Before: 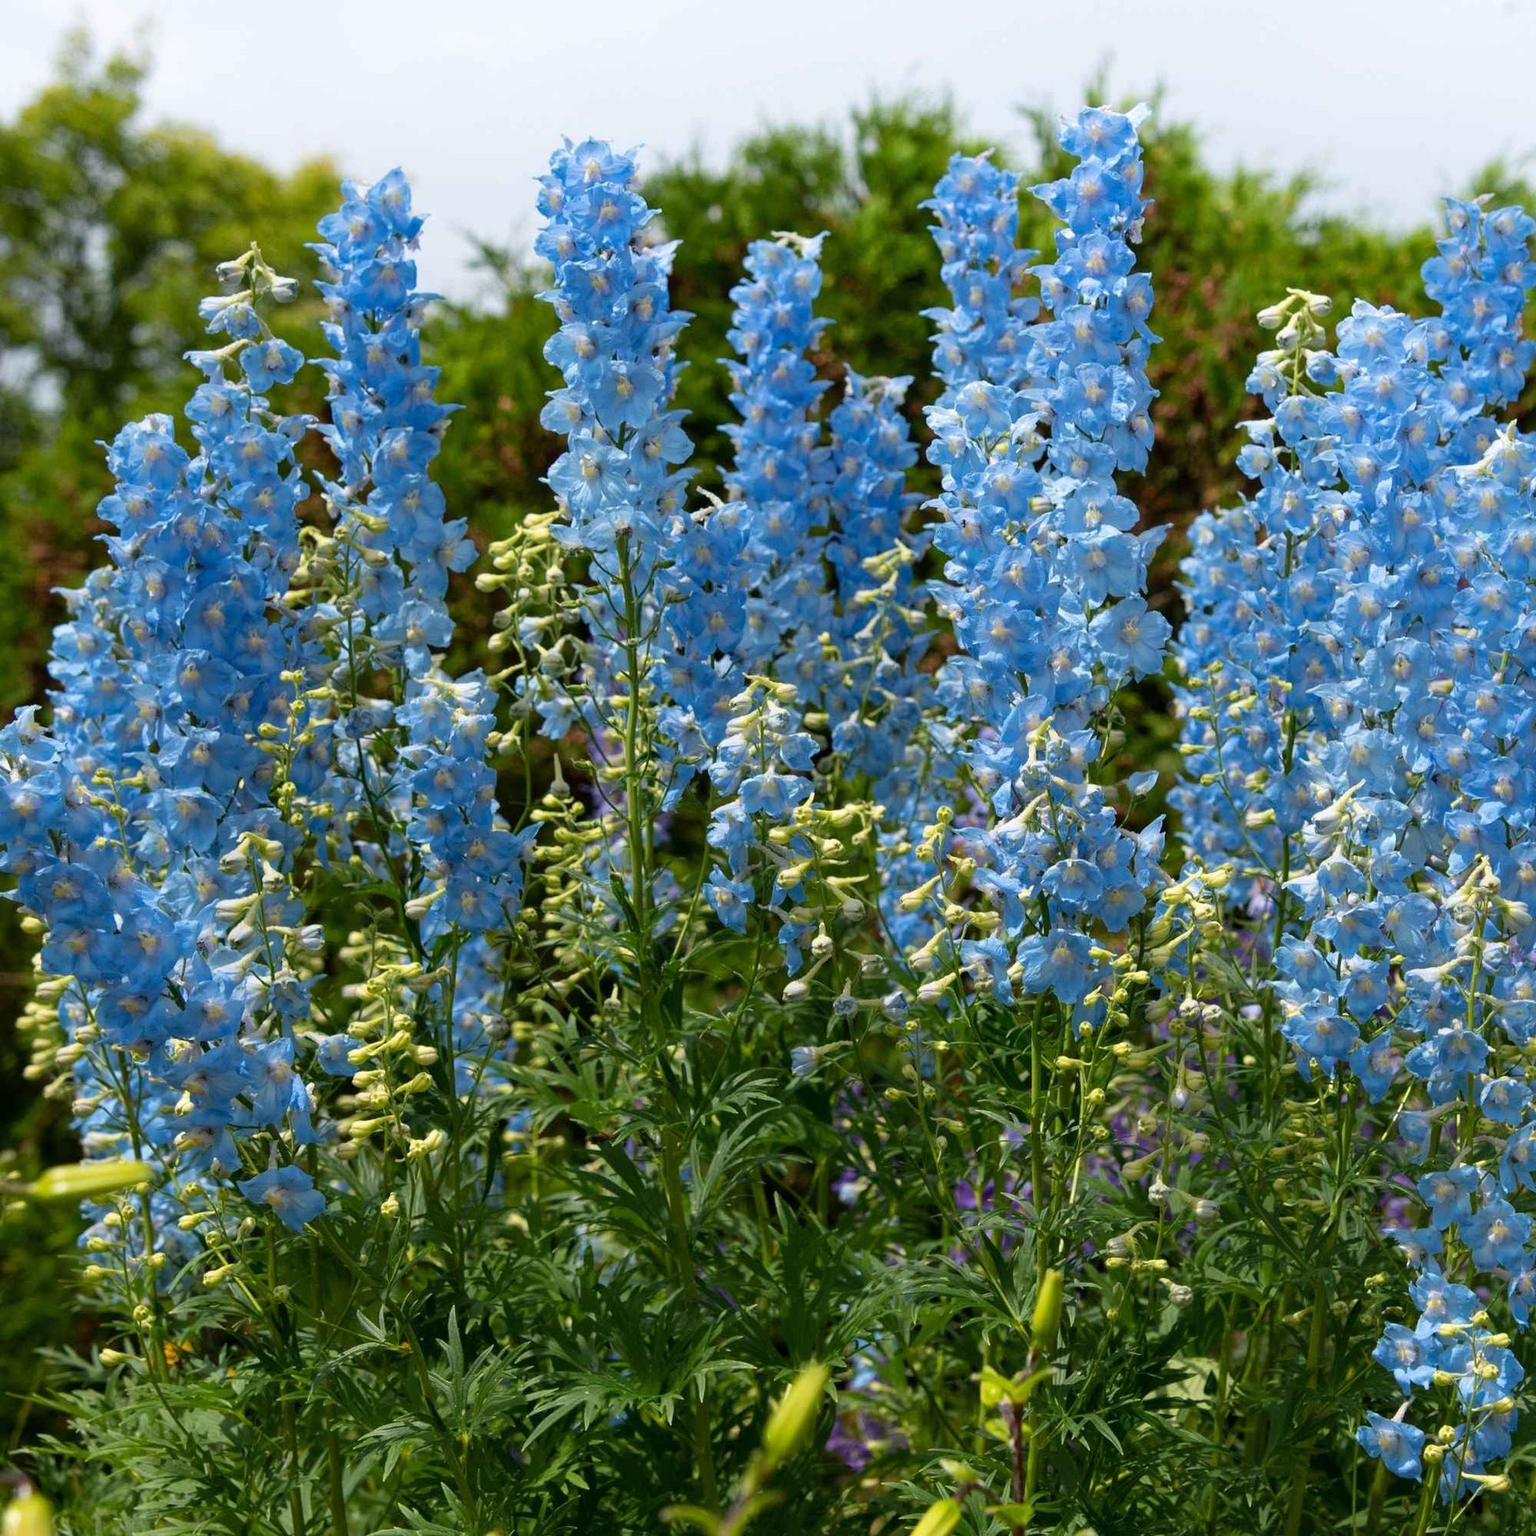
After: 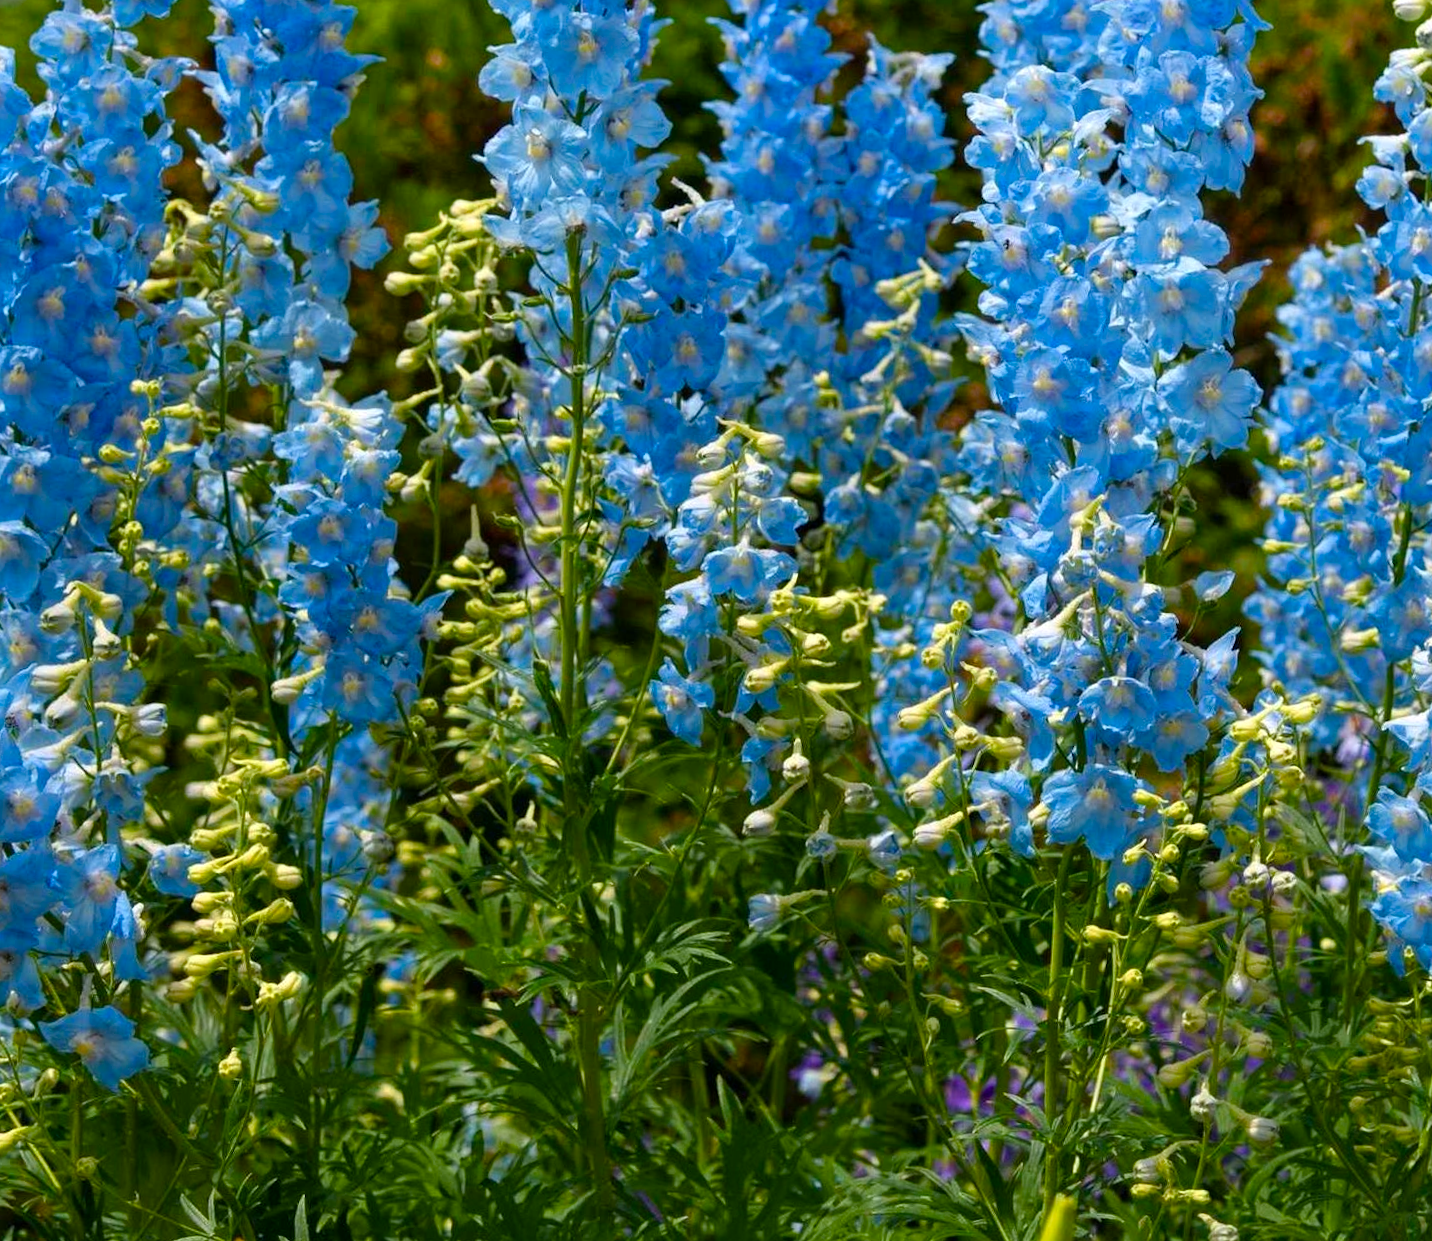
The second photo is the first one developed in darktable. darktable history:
crop and rotate: angle -3.37°, left 9.79%, top 20.73%, right 12.42%, bottom 11.82%
color balance rgb: linear chroma grading › global chroma 8.12%, perceptual saturation grading › global saturation 9.07%, perceptual saturation grading › highlights -13.84%, perceptual saturation grading › mid-tones 14.88%, perceptual saturation grading › shadows 22.8%, perceptual brilliance grading › highlights 2.61%, global vibrance 12.07%
